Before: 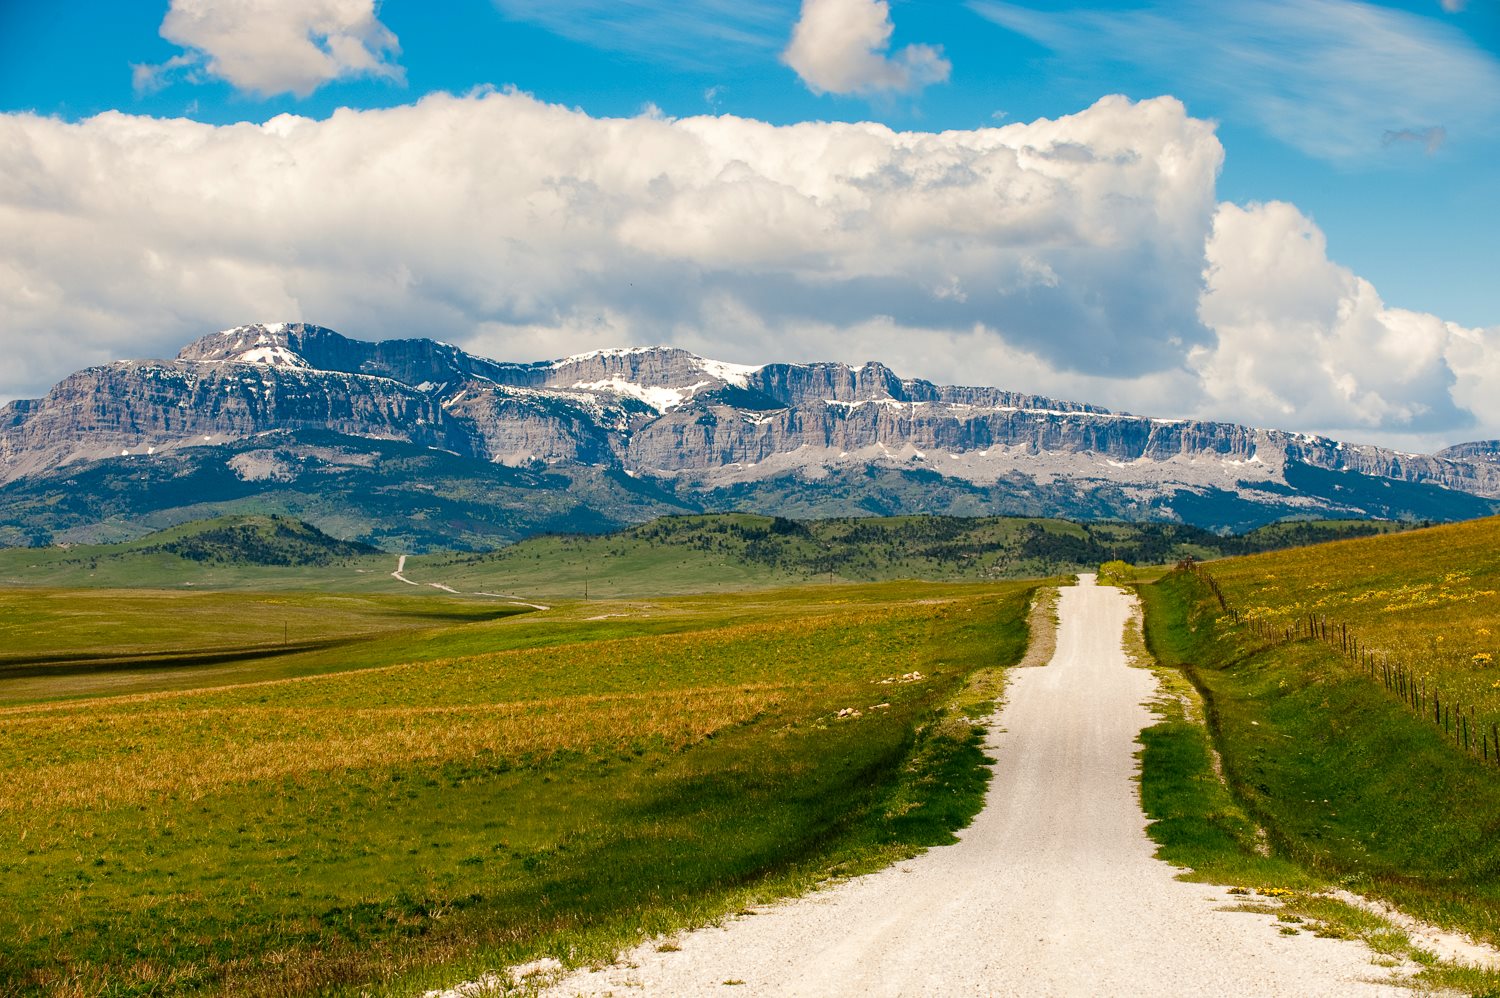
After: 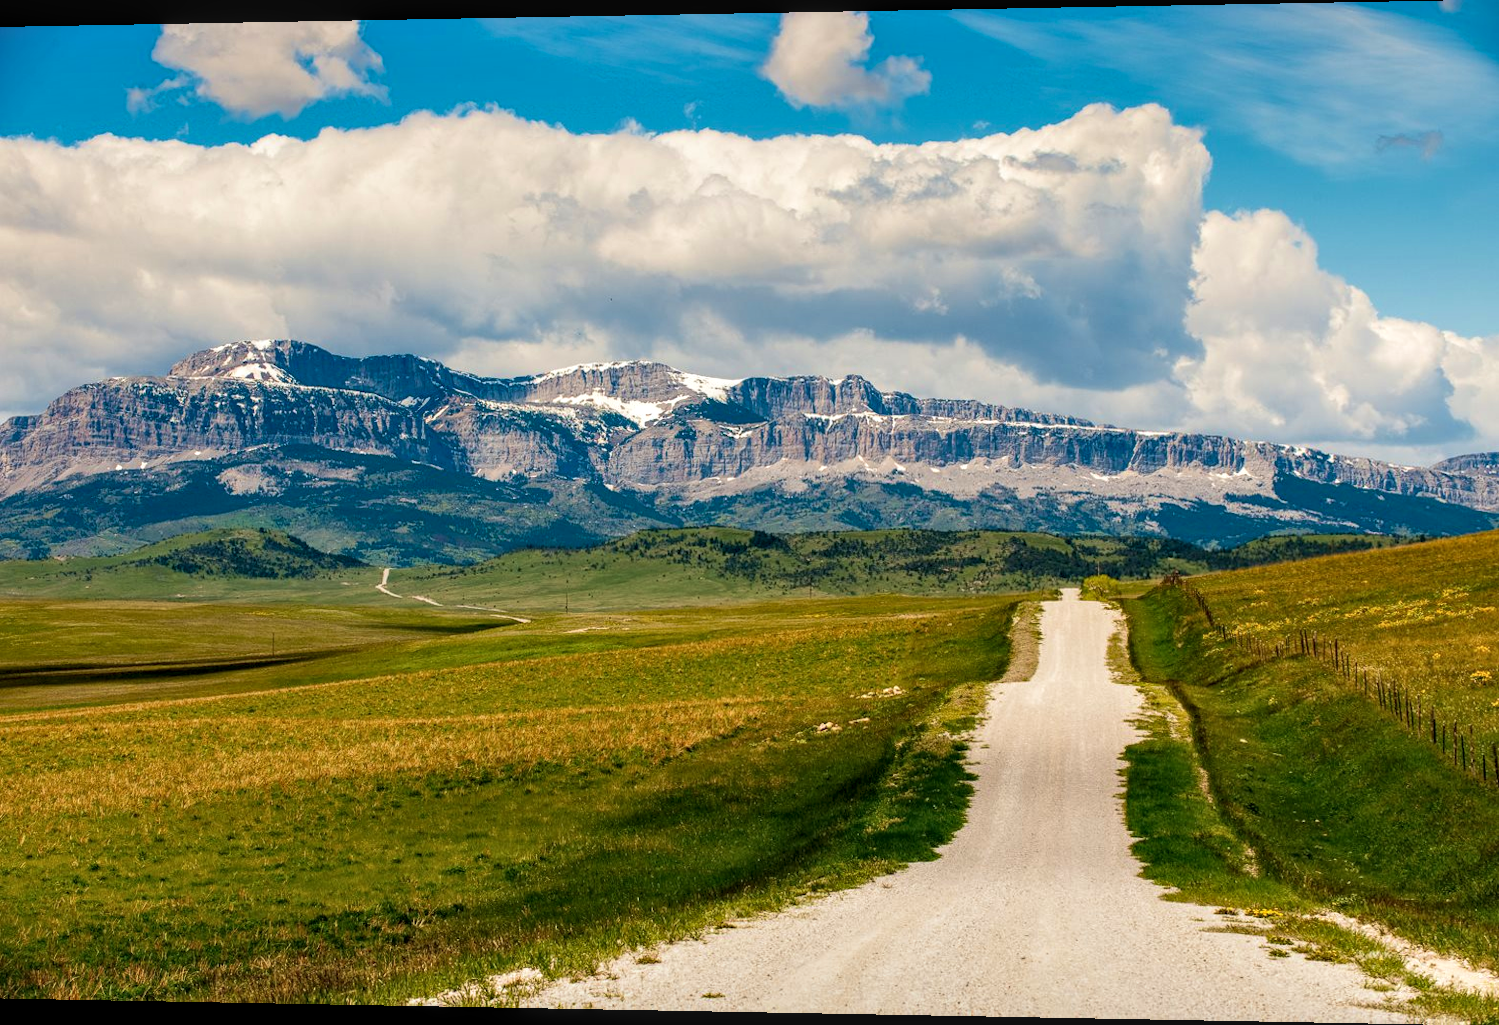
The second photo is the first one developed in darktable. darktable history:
velvia: on, module defaults
rotate and perspective: lens shift (horizontal) -0.055, automatic cropping off
local contrast: on, module defaults
